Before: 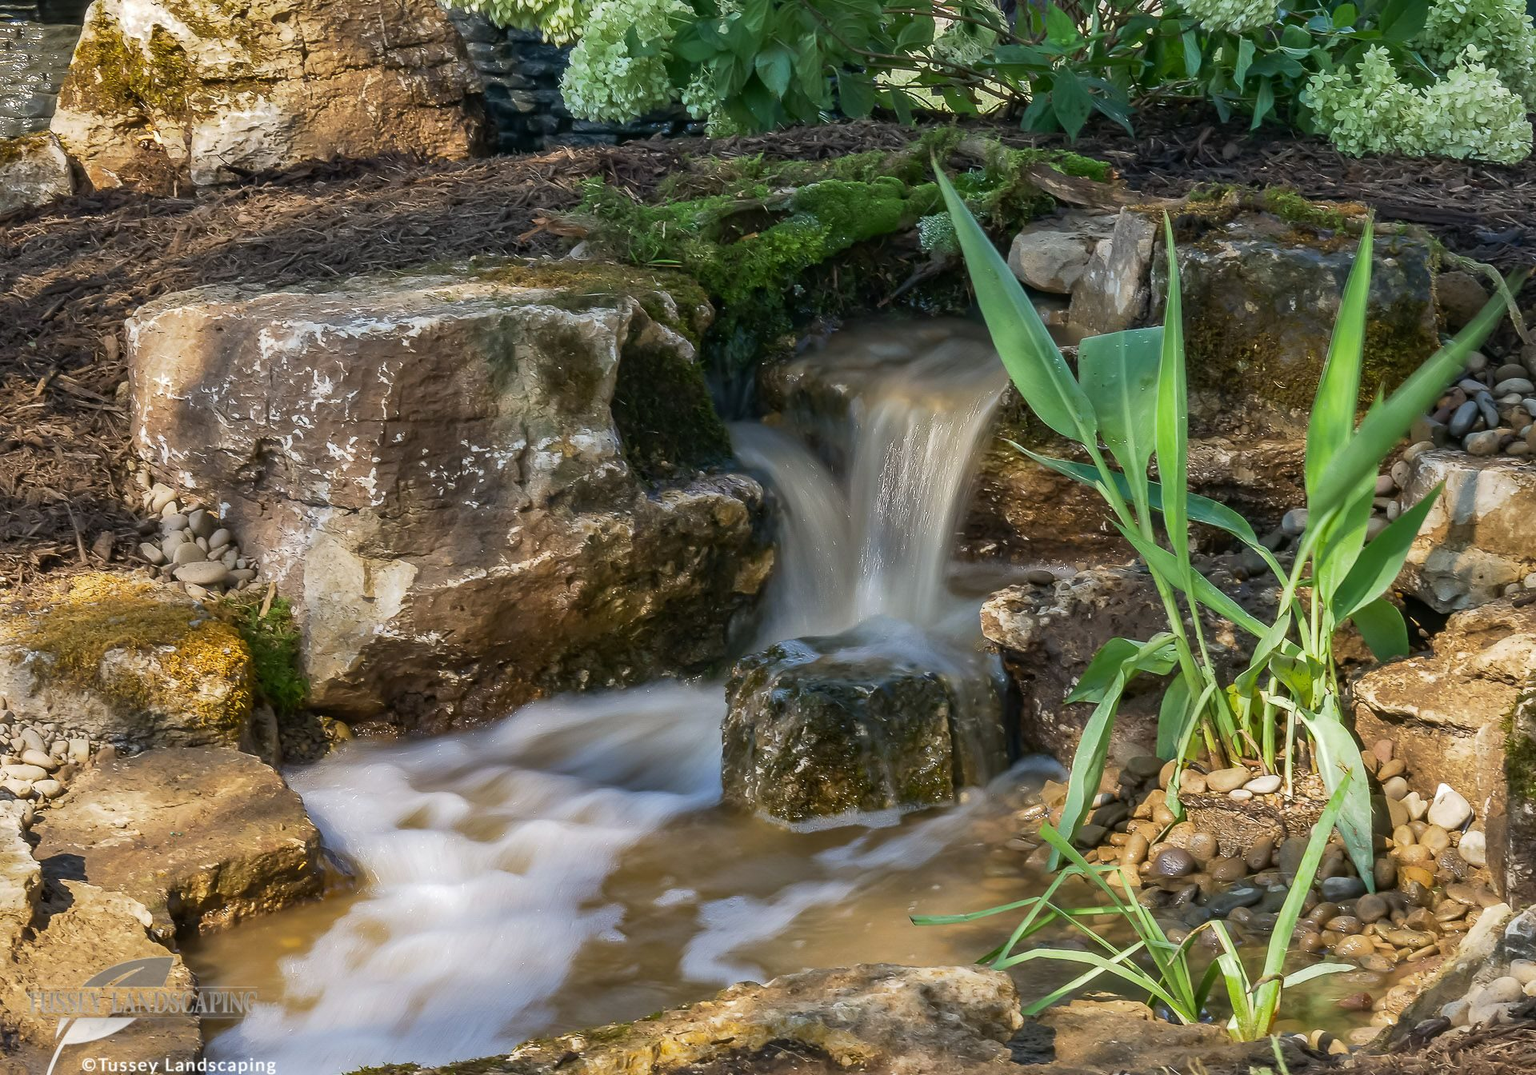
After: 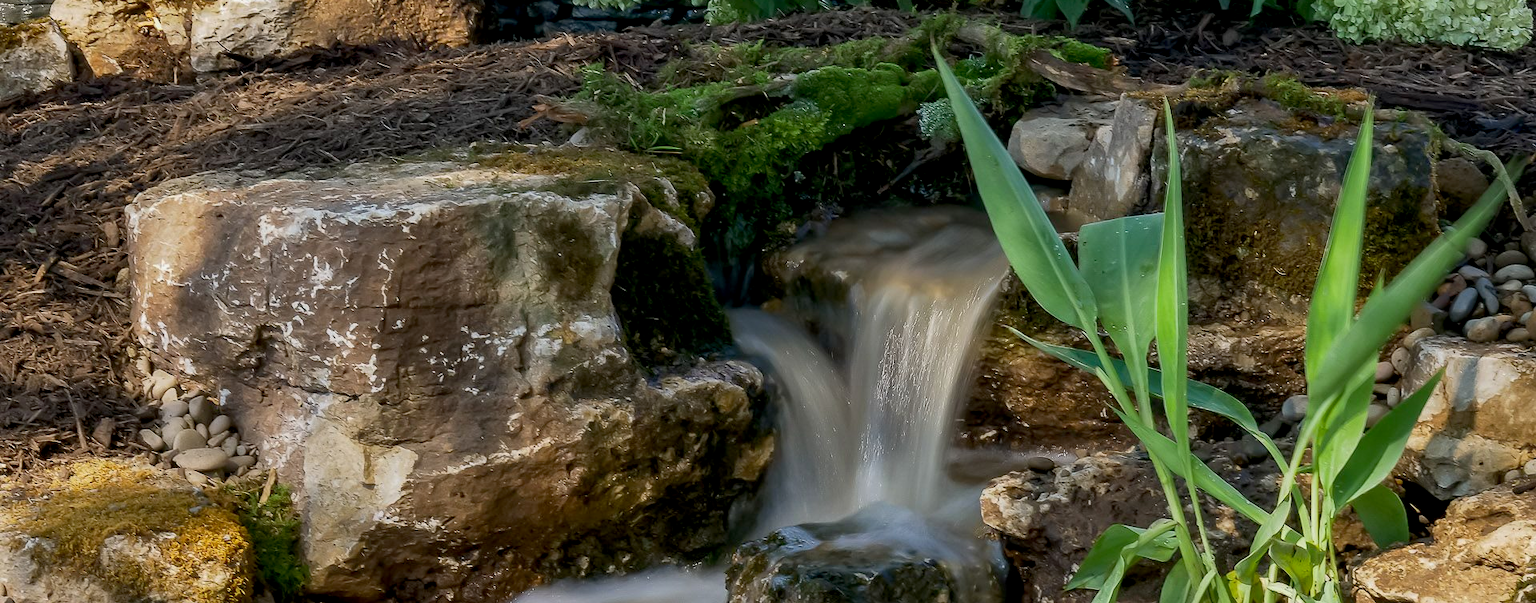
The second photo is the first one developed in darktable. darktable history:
crop and rotate: top 10.605%, bottom 33.274%
exposure: black level correction 0.009, exposure -0.159 EV, compensate highlight preservation false
